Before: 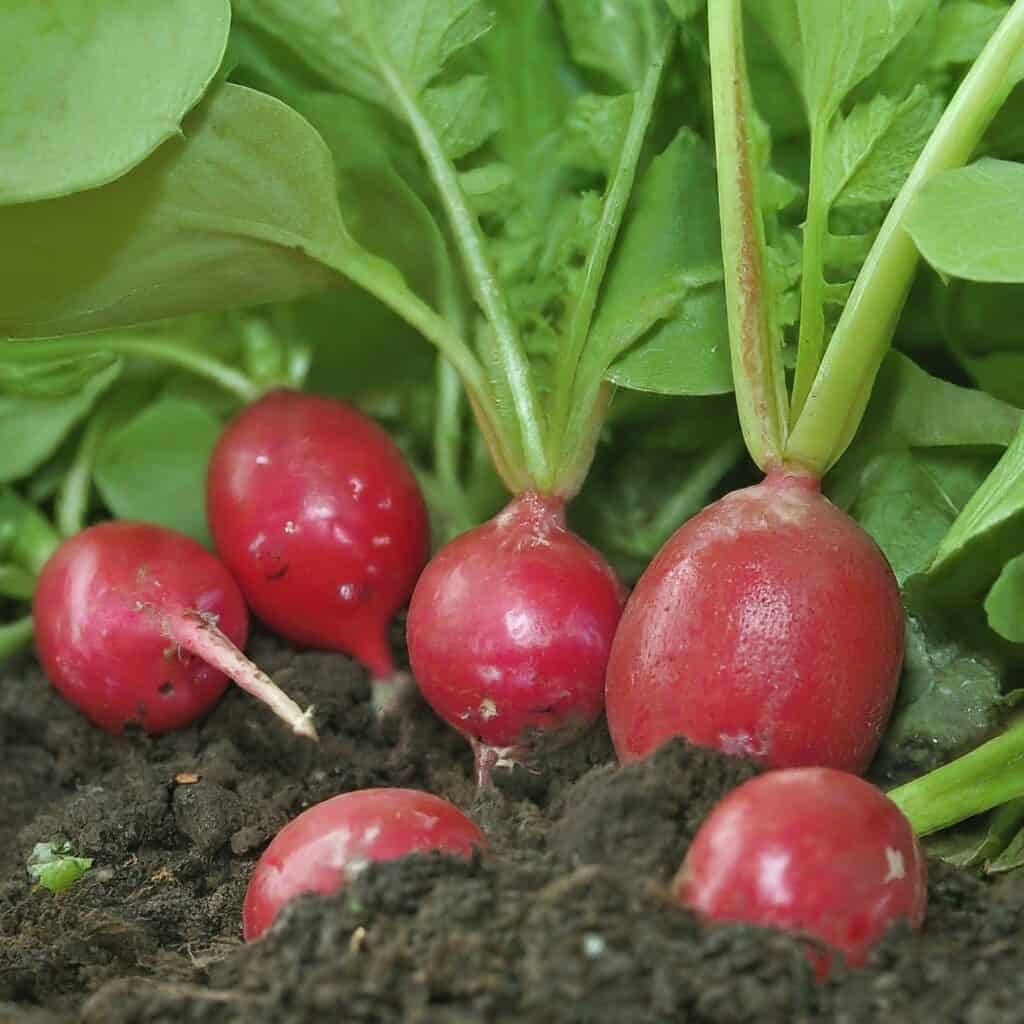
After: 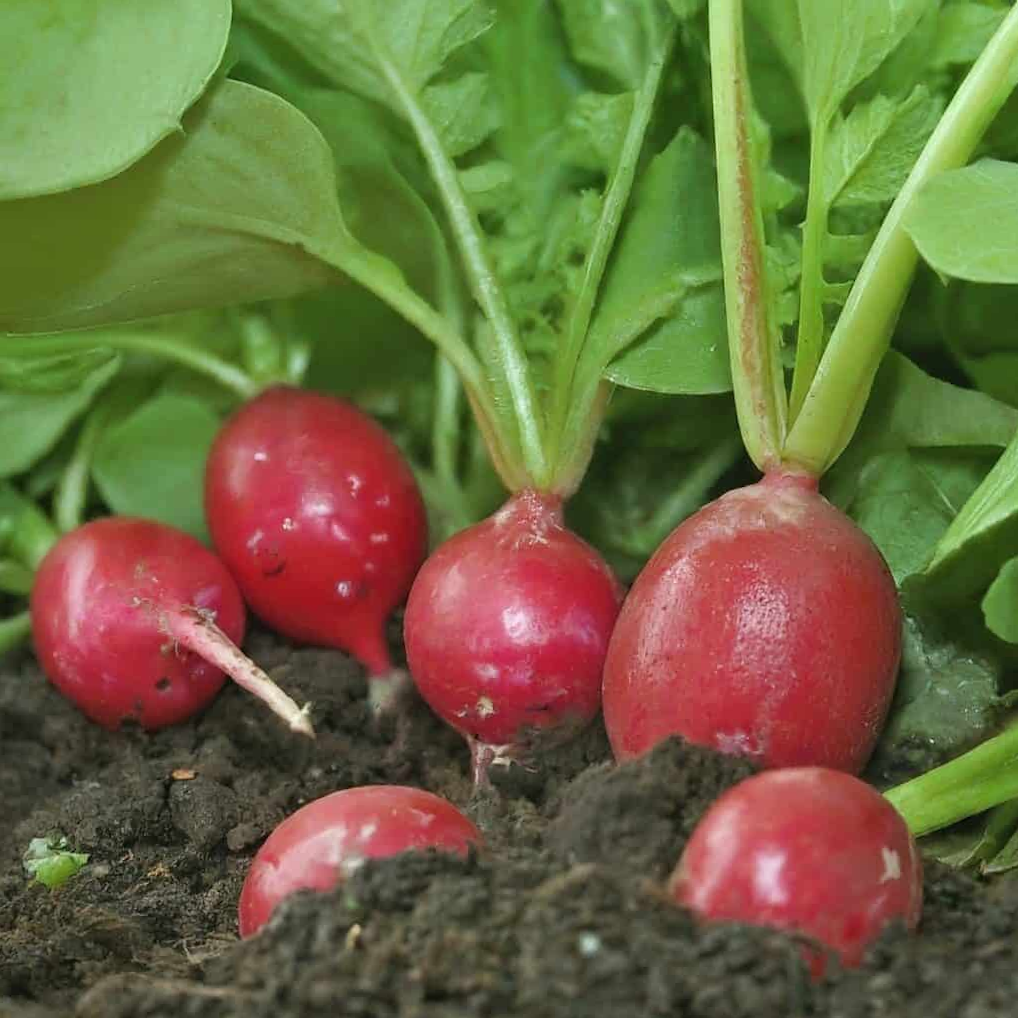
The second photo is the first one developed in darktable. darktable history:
crop and rotate: angle -0.321°
